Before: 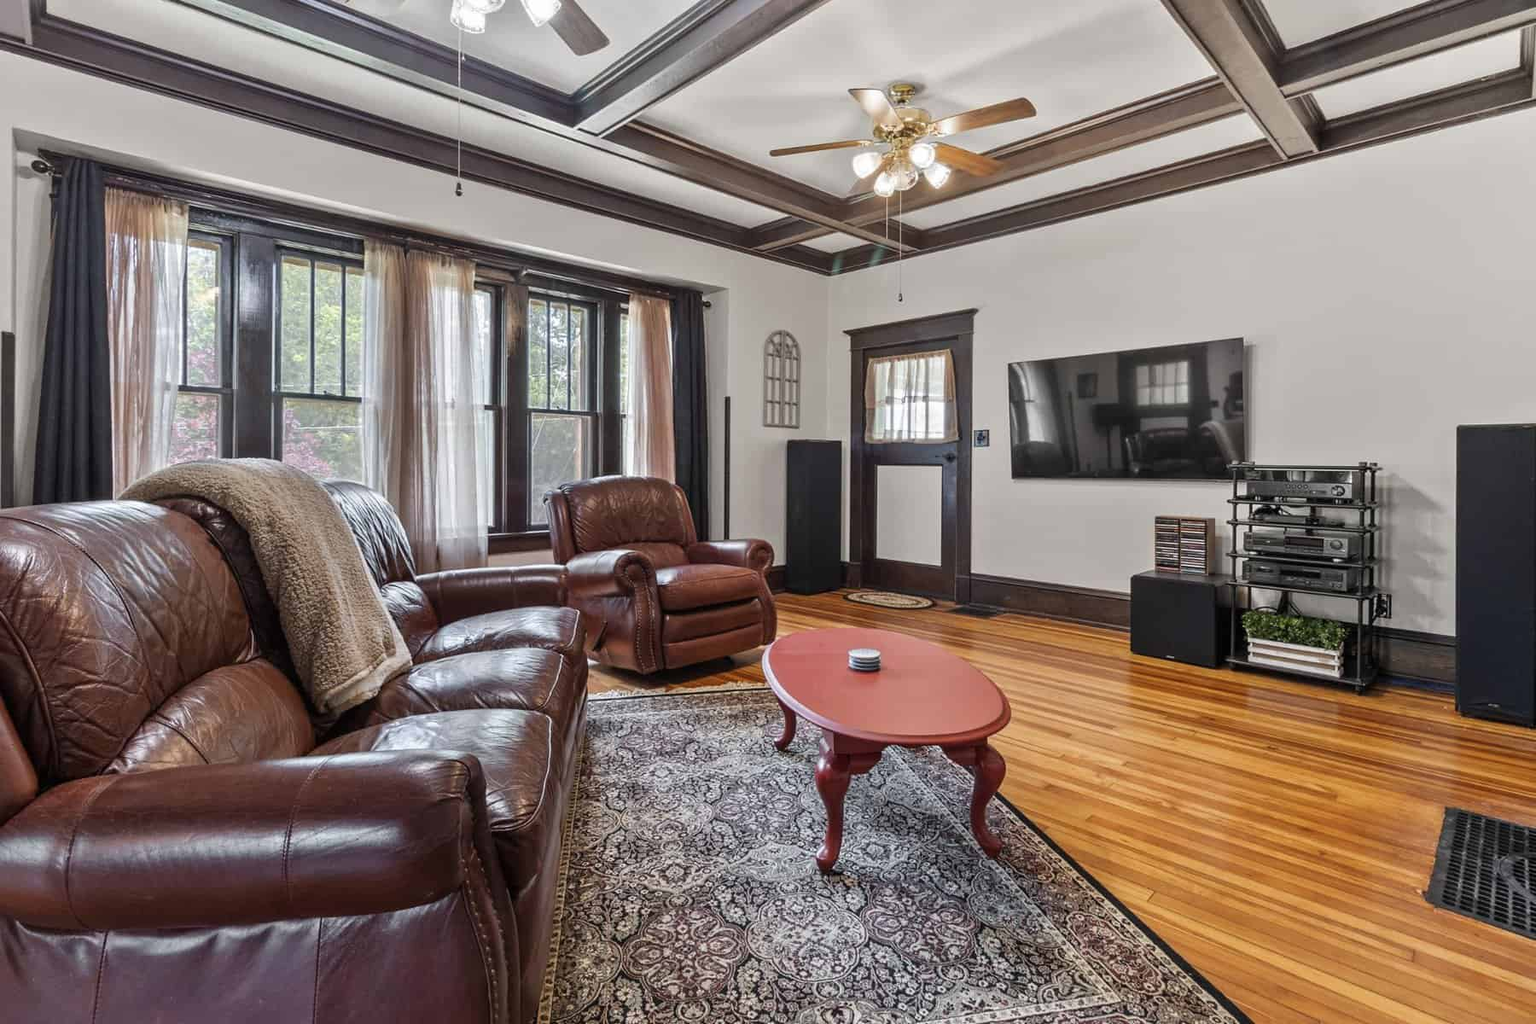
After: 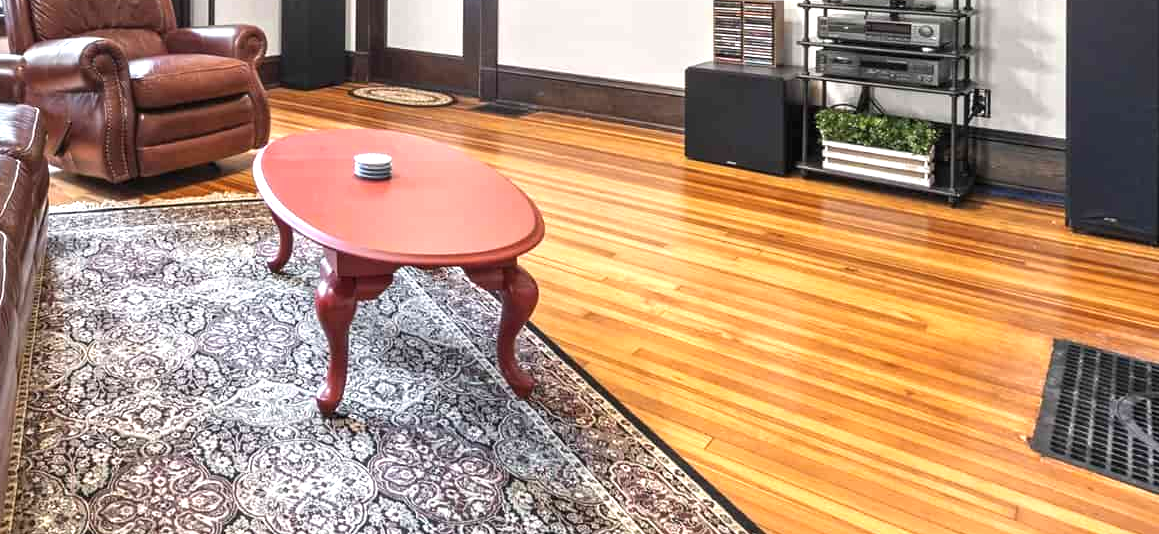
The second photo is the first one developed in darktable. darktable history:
crop and rotate: left 35.564%, top 50.628%, bottom 4.846%
exposure: black level correction 0, exposure 1.106 EV, compensate exposure bias true, compensate highlight preservation false
